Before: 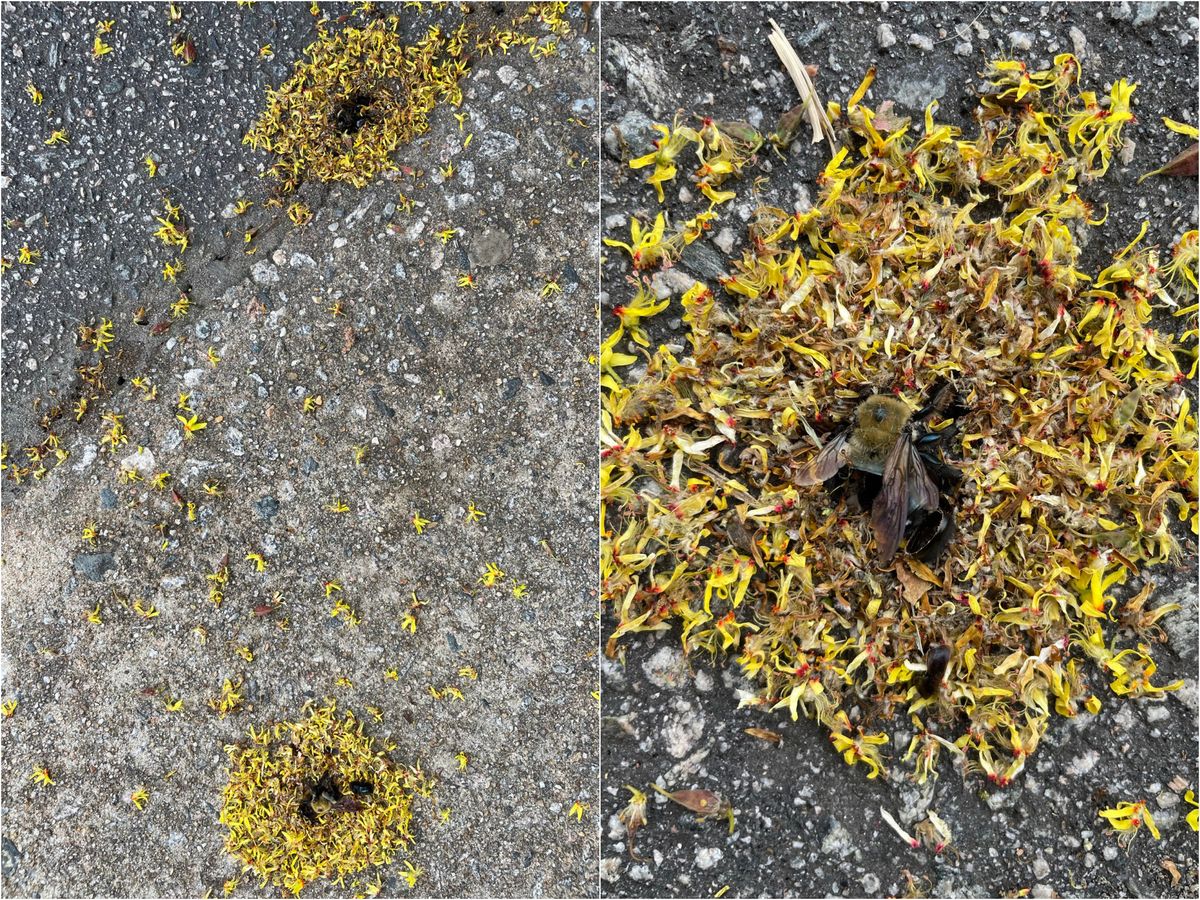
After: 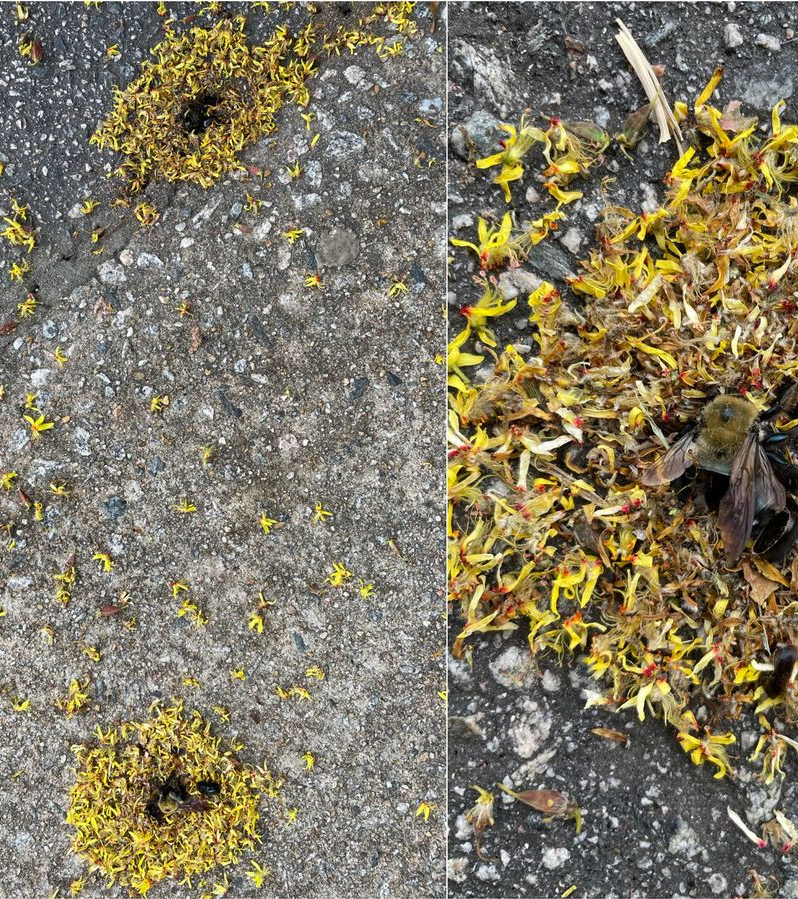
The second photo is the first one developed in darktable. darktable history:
crop and rotate: left 12.79%, right 20.654%
